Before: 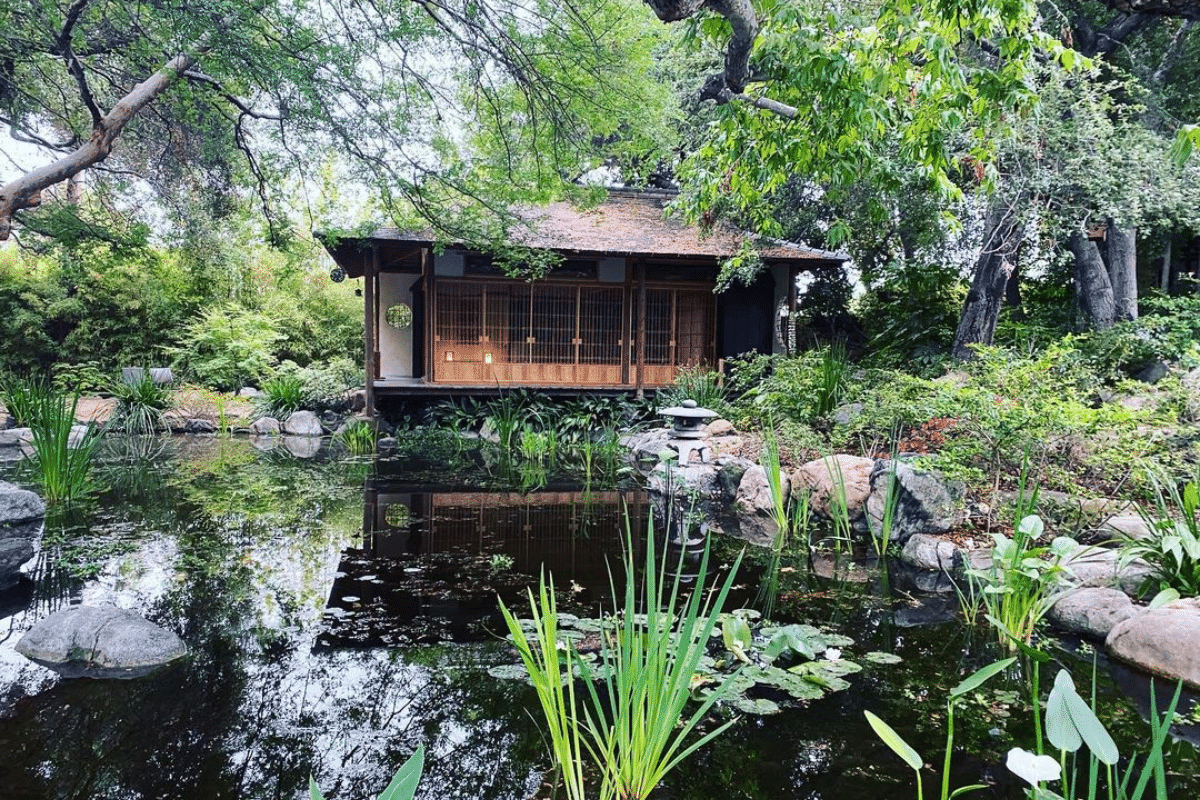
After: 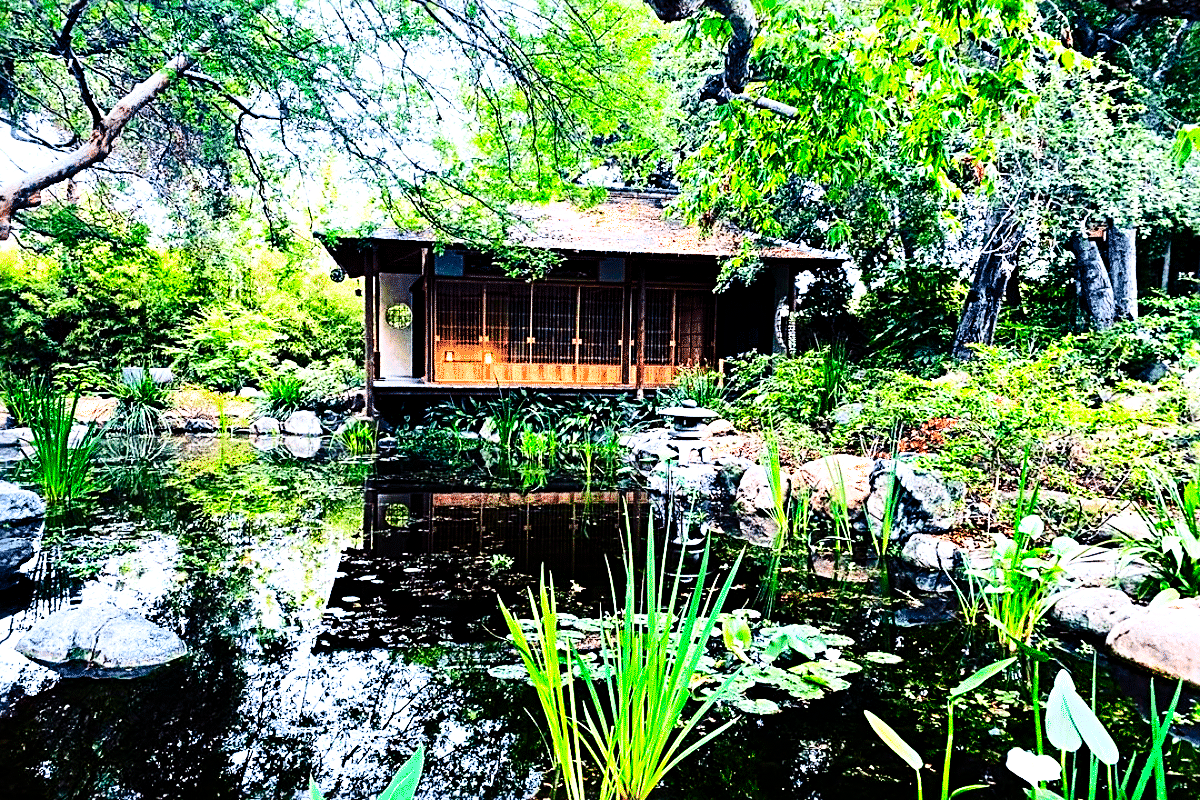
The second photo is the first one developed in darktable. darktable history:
sharpen: radius 4
color balance rgb: linear chroma grading › global chroma 10%, perceptual saturation grading › global saturation 5%, perceptual brilliance grading › global brilliance 4%, global vibrance 7%, saturation formula JzAzBz (2021)
levels: levels [0.029, 0.545, 0.971]
contrast brightness saturation: contrast 0.26, brightness 0.02, saturation 0.87
base curve: curves: ch0 [(0, 0) (0.028, 0.03) (0.121, 0.232) (0.46, 0.748) (0.859, 0.968) (1, 1)], preserve colors none
